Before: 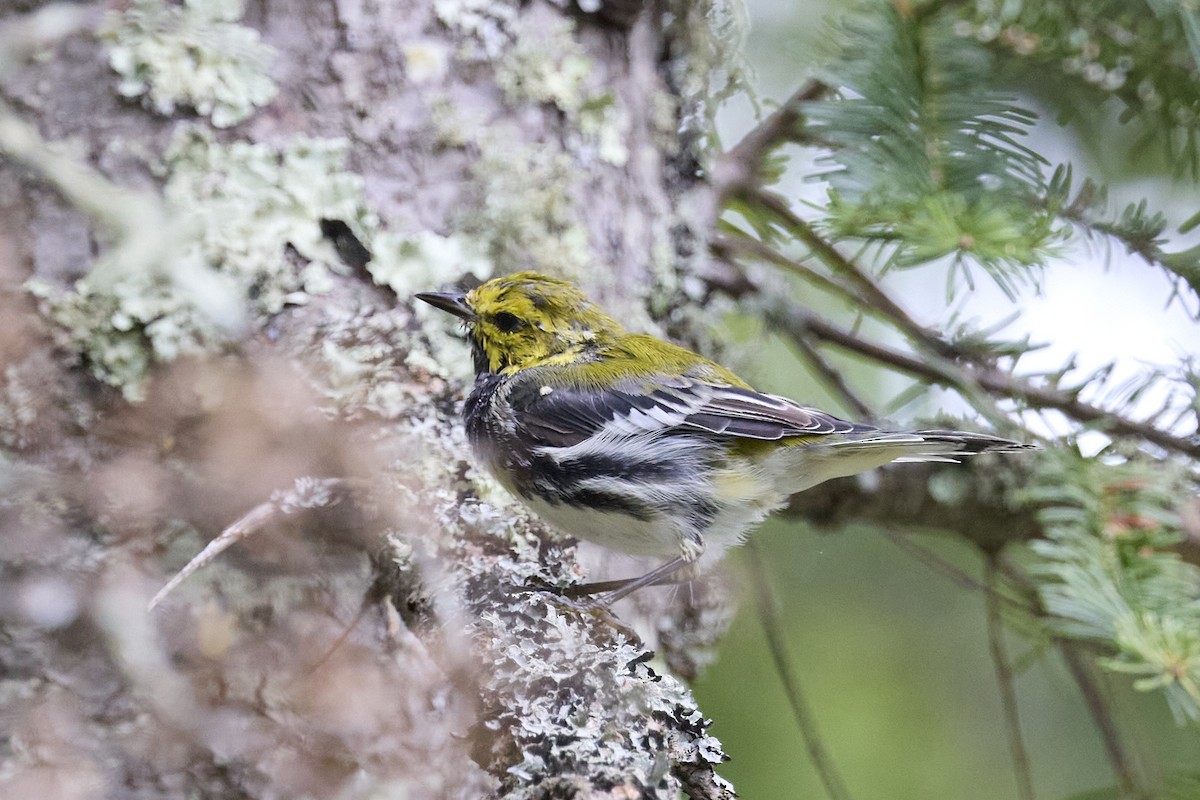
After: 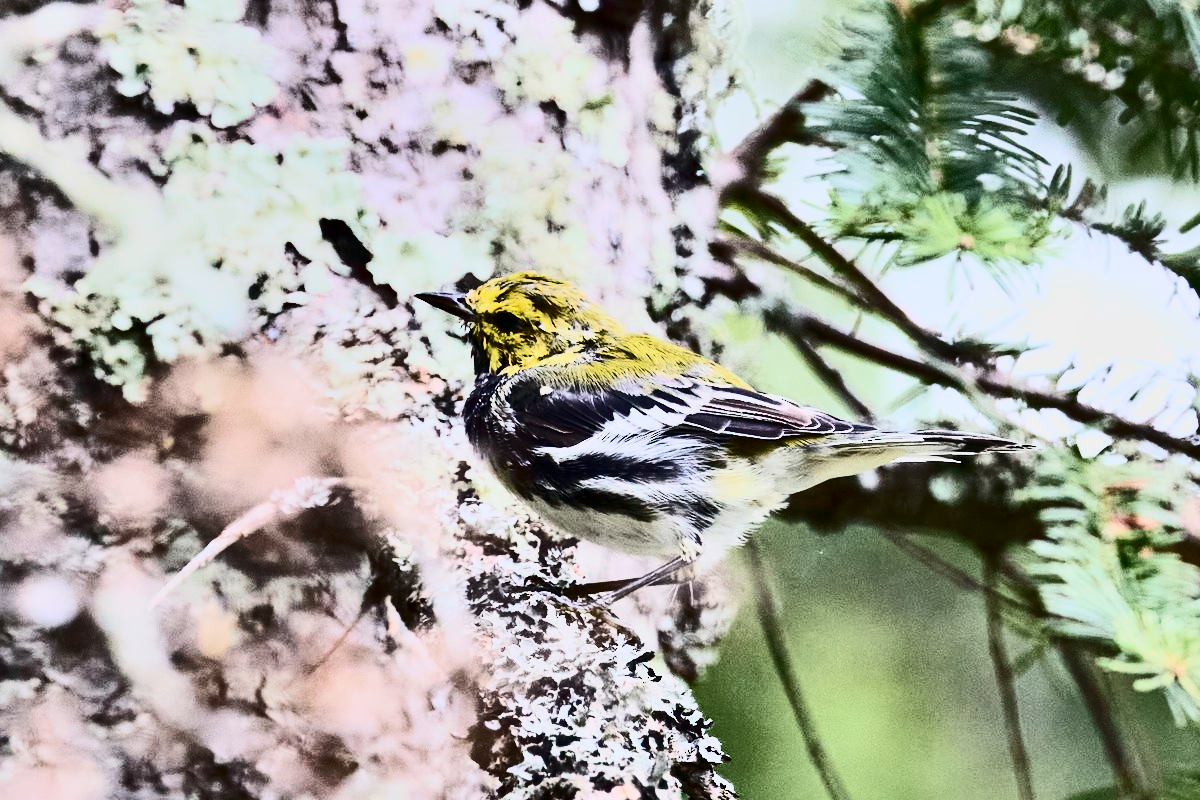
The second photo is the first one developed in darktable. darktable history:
contrast brightness saturation: contrast 0.93, brightness 0.2
shadows and highlights: white point adjustment -3.64, highlights -63.34, highlights color adjustment 42%, soften with gaussian
